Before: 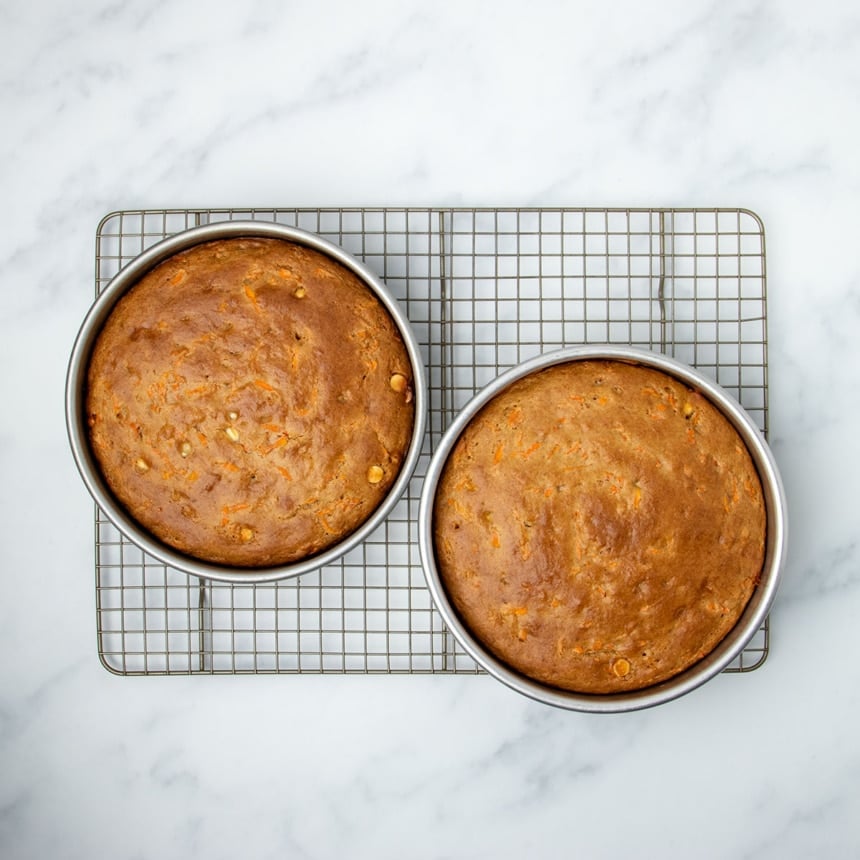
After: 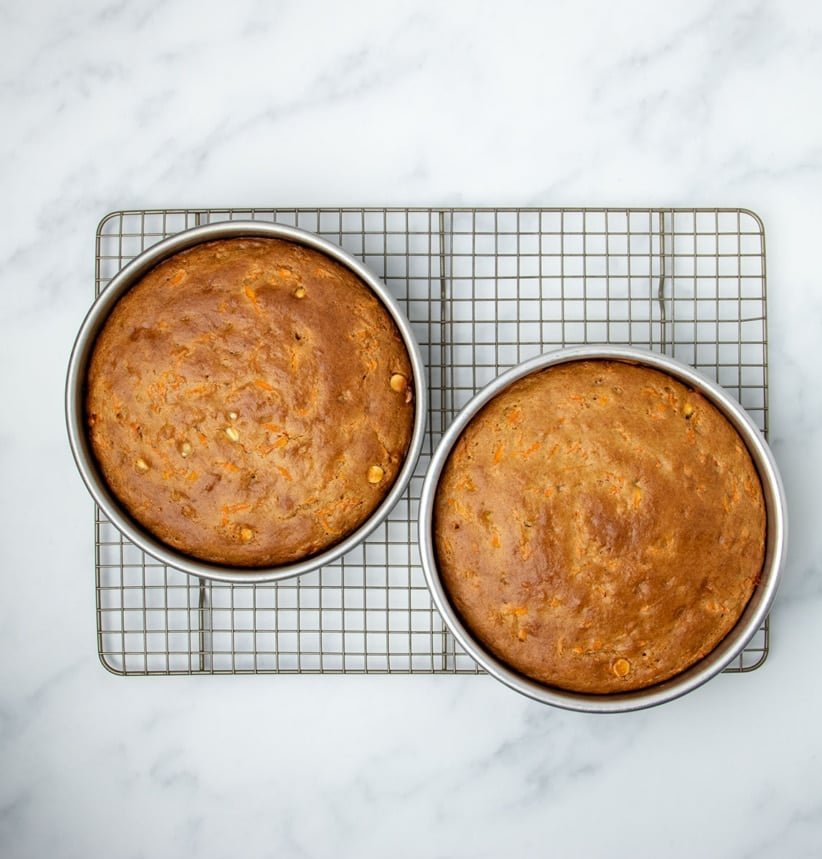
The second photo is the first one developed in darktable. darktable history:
crop: right 4.404%, bottom 0.027%
